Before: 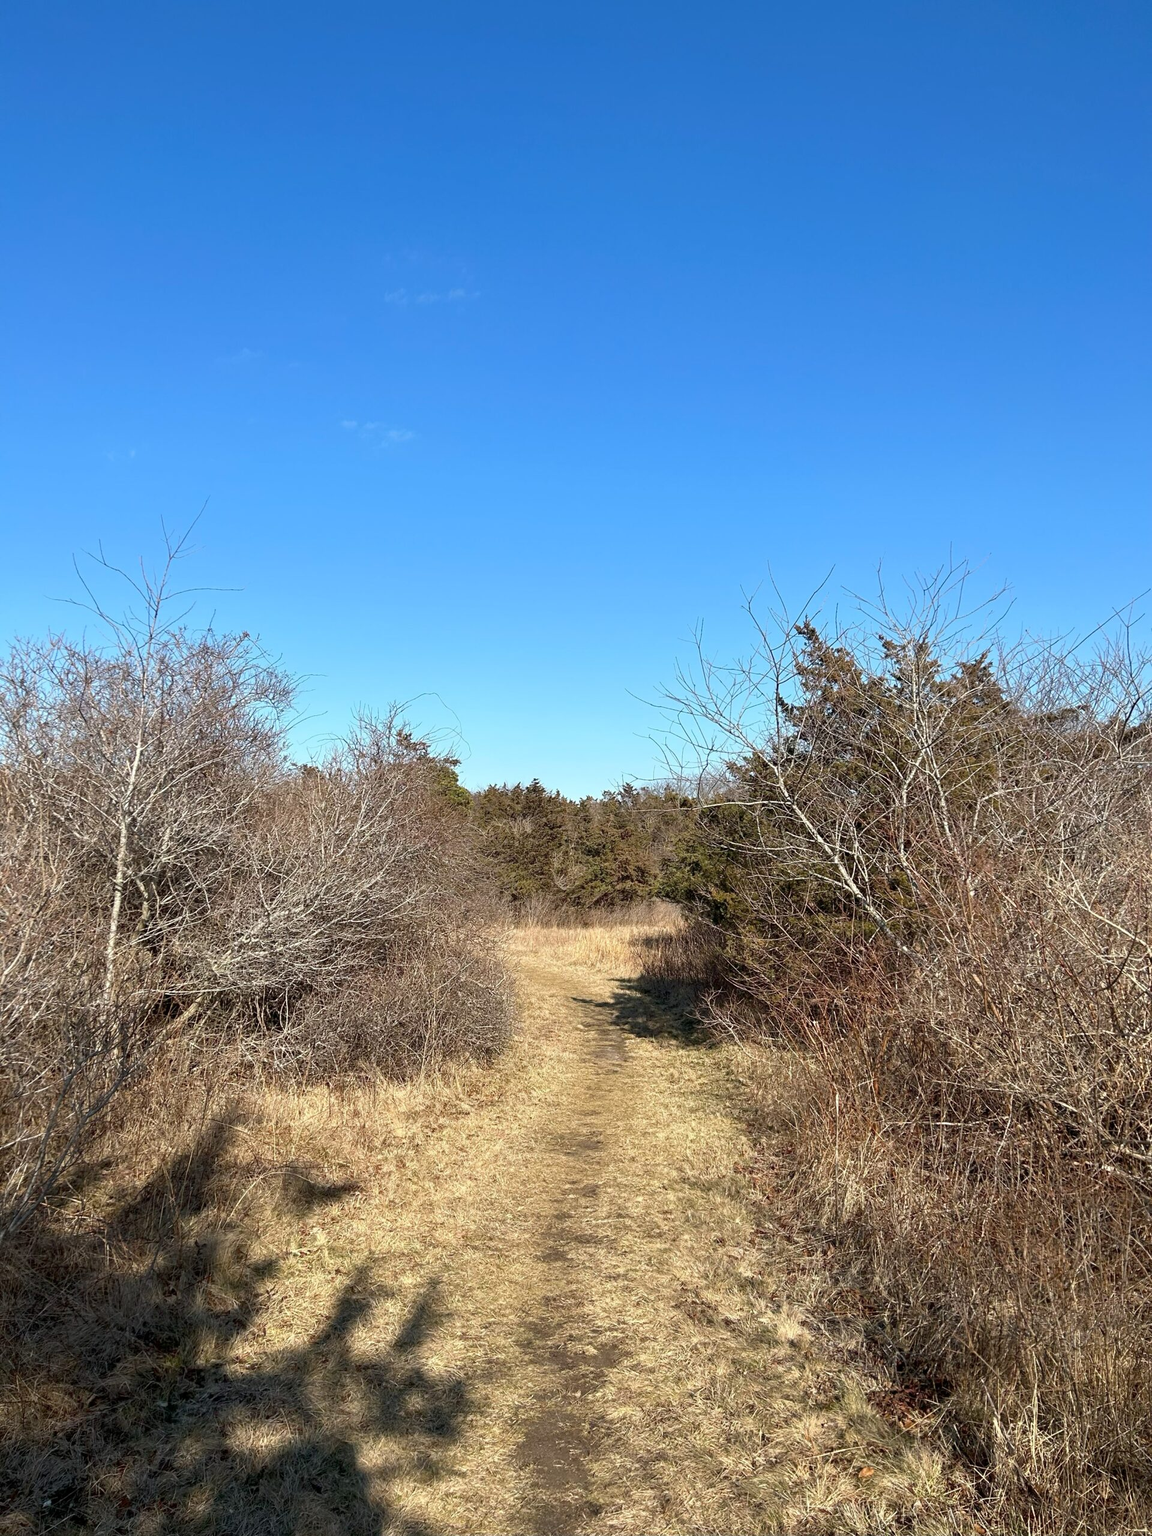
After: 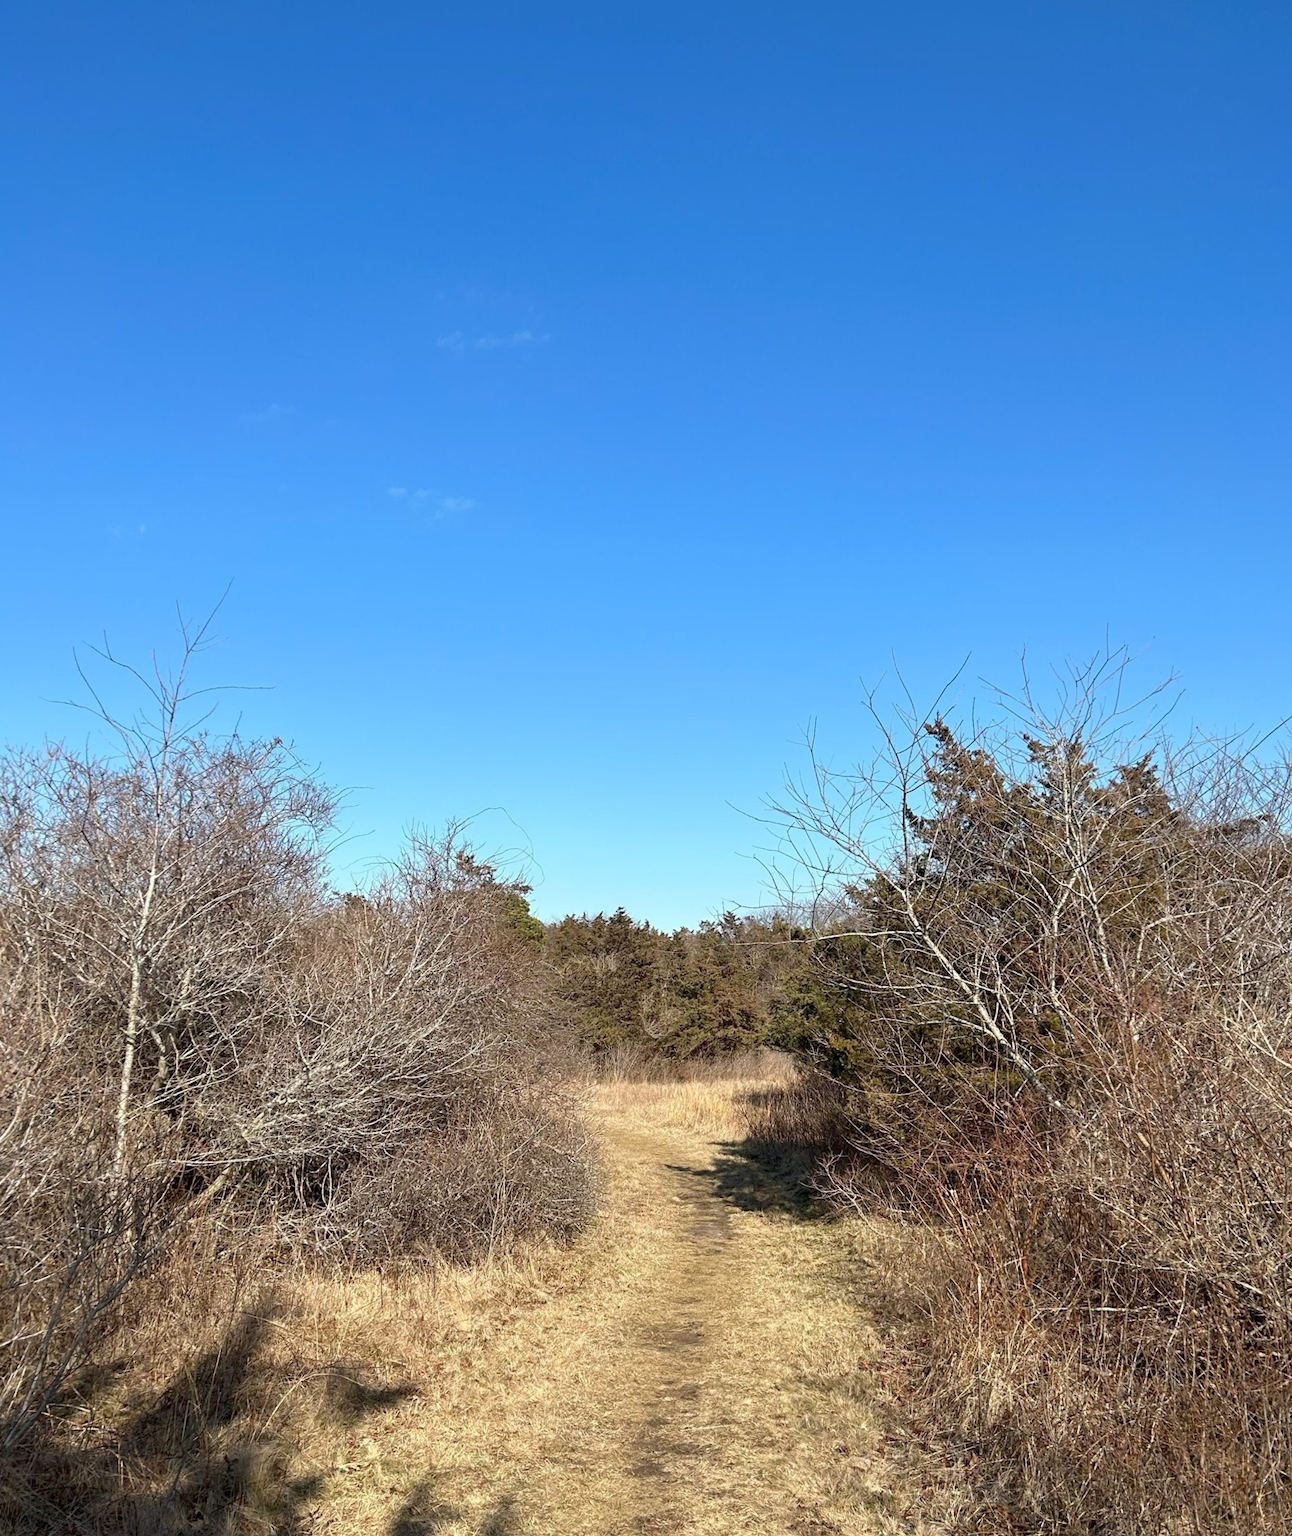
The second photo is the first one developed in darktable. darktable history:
crop and rotate: angle 0.526°, left 0.215%, right 3.389%, bottom 14.069%
